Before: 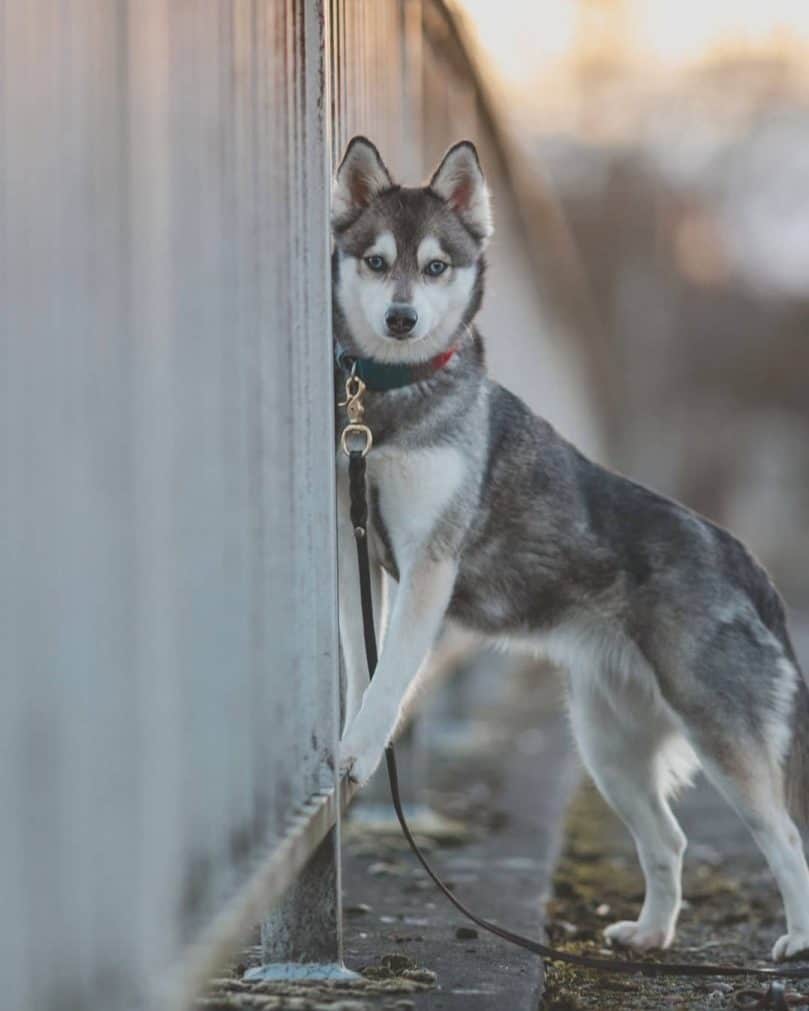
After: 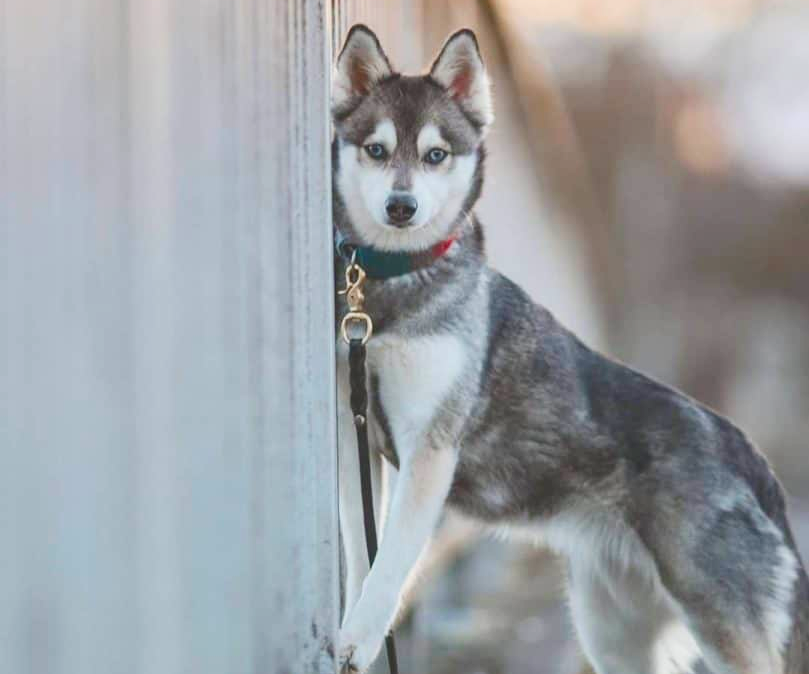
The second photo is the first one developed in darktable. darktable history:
color balance rgb: perceptual saturation grading › global saturation 20%, perceptual saturation grading › highlights -25%, perceptual saturation grading › shadows 25%
contrast brightness saturation: contrast 0.2, brightness 0.16, saturation 0.22
crop: top 11.166%, bottom 22.168%
